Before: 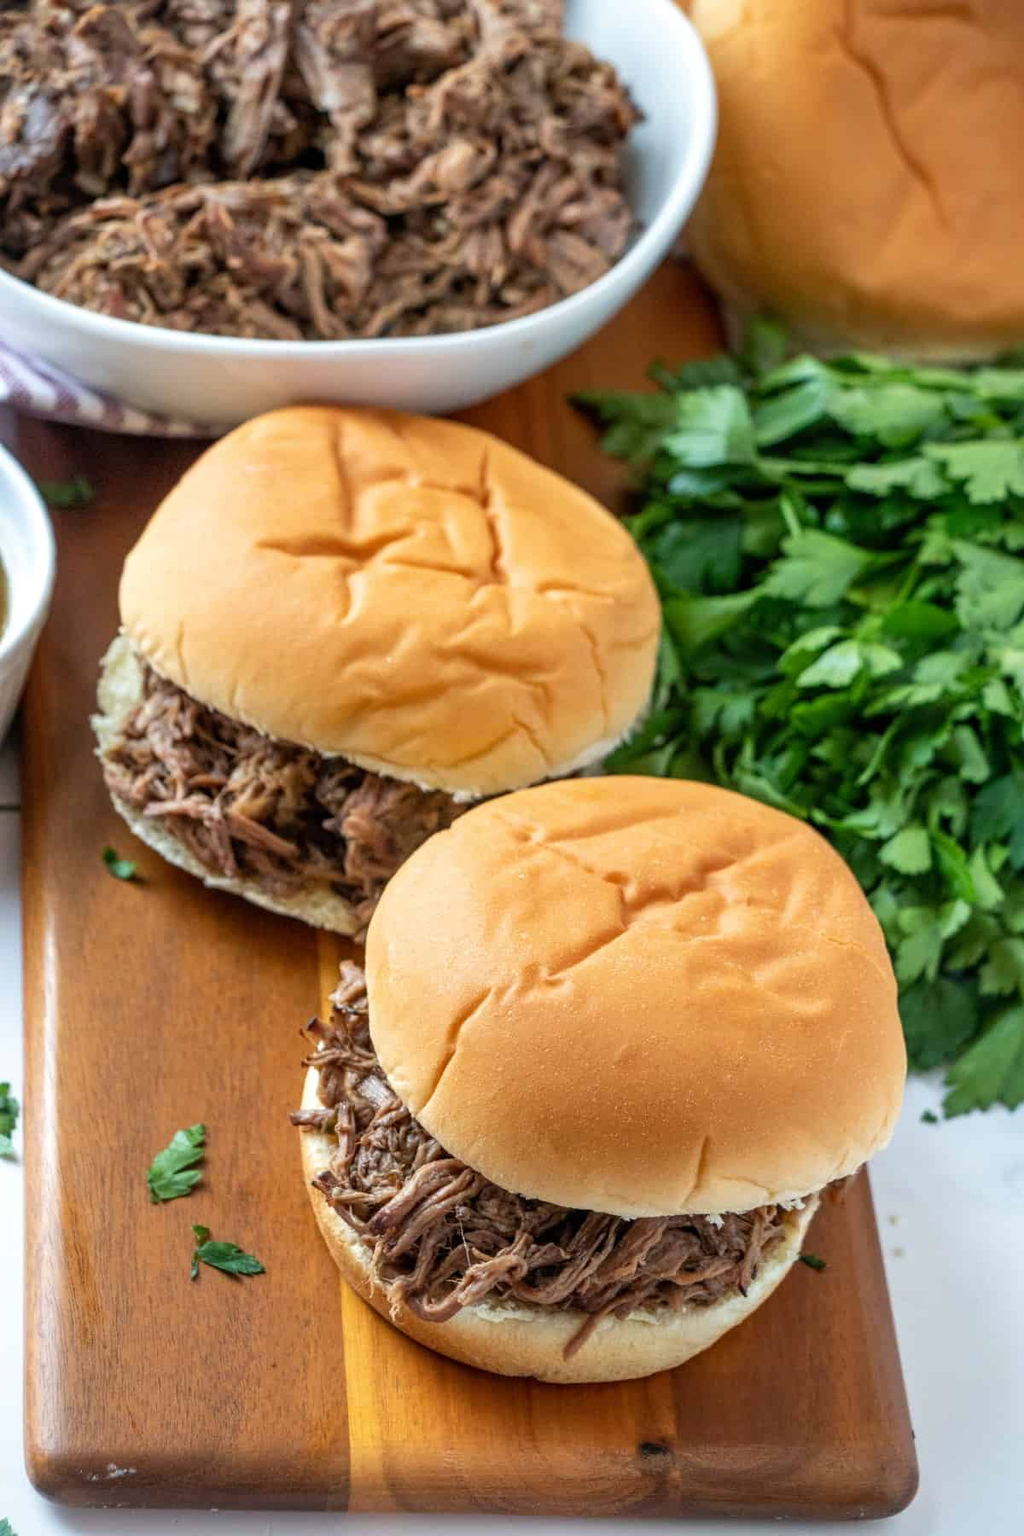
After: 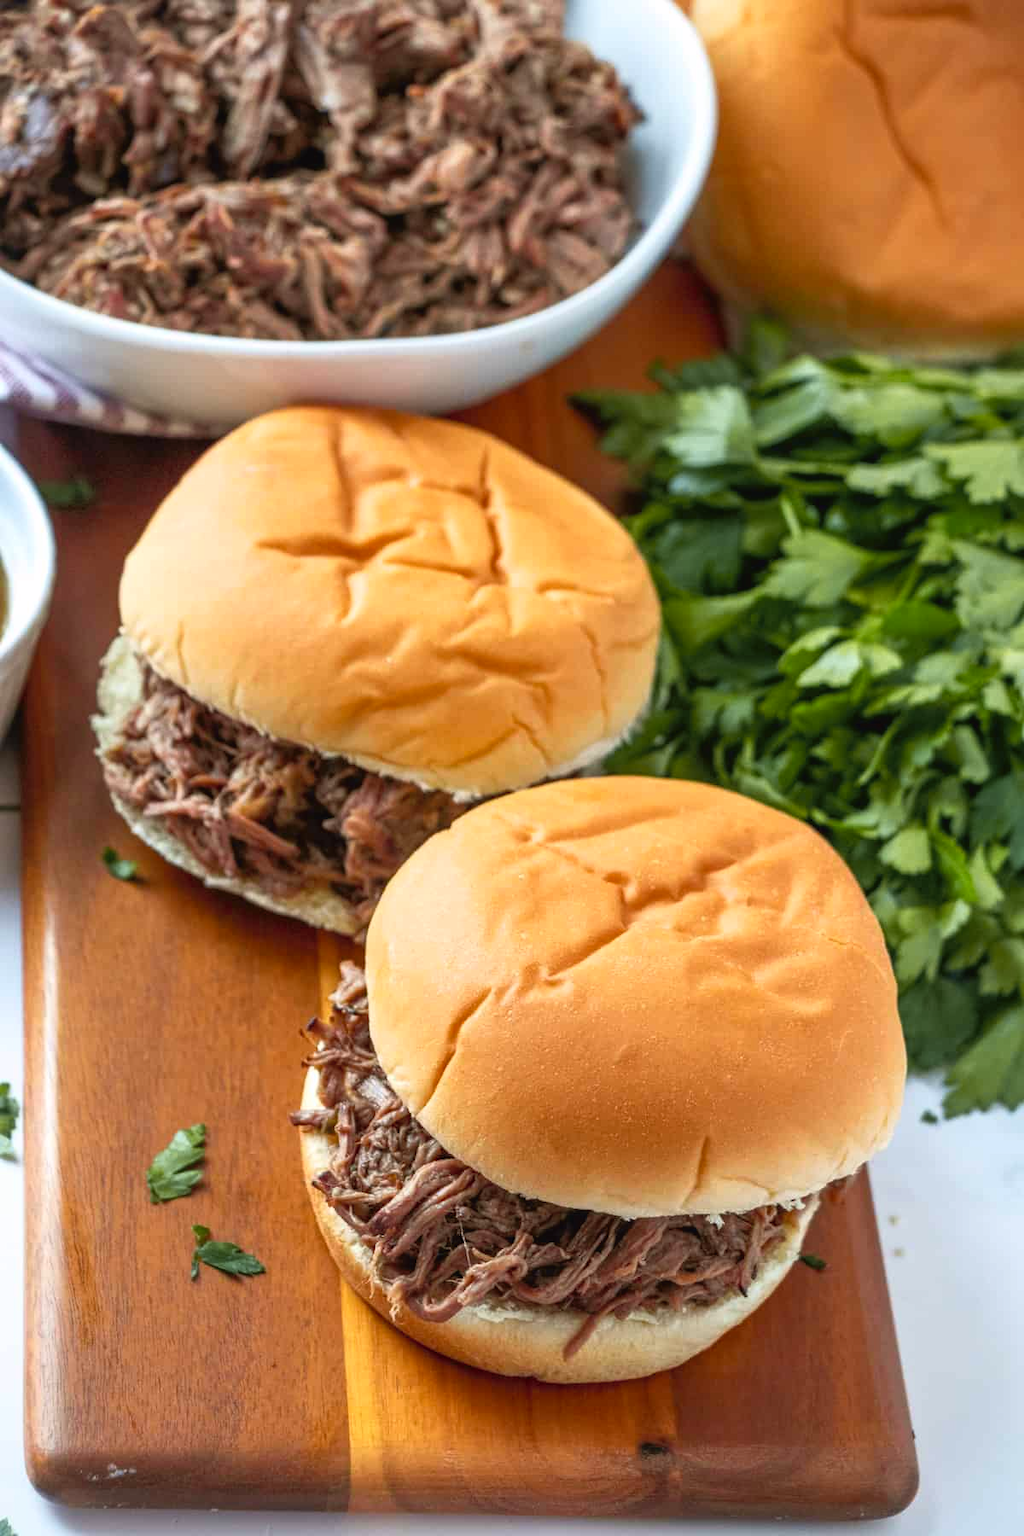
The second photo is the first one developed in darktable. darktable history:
tone curve: curves: ch0 [(0, 0.024) (0.119, 0.146) (0.474, 0.464) (0.718, 0.721) (0.817, 0.839) (1, 0.998)]; ch1 [(0, 0) (0.377, 0.416) (0.439, 0.451) (0.477, 0.477) (0.501, 0.504) (0.538, 0.544) (0.58, 0.602) (0.664, 0.676) (0.783, 0.804) (1, 1)]; ch2 [(0, 0) (0.38, 0.405) (0.463, 0.456) (0.498, 0.497) (0.524, 0.535) (0.578, 0.576) (0.648, 0.665) (1, 1)], color space Lab, independent channels, preserve colors none
